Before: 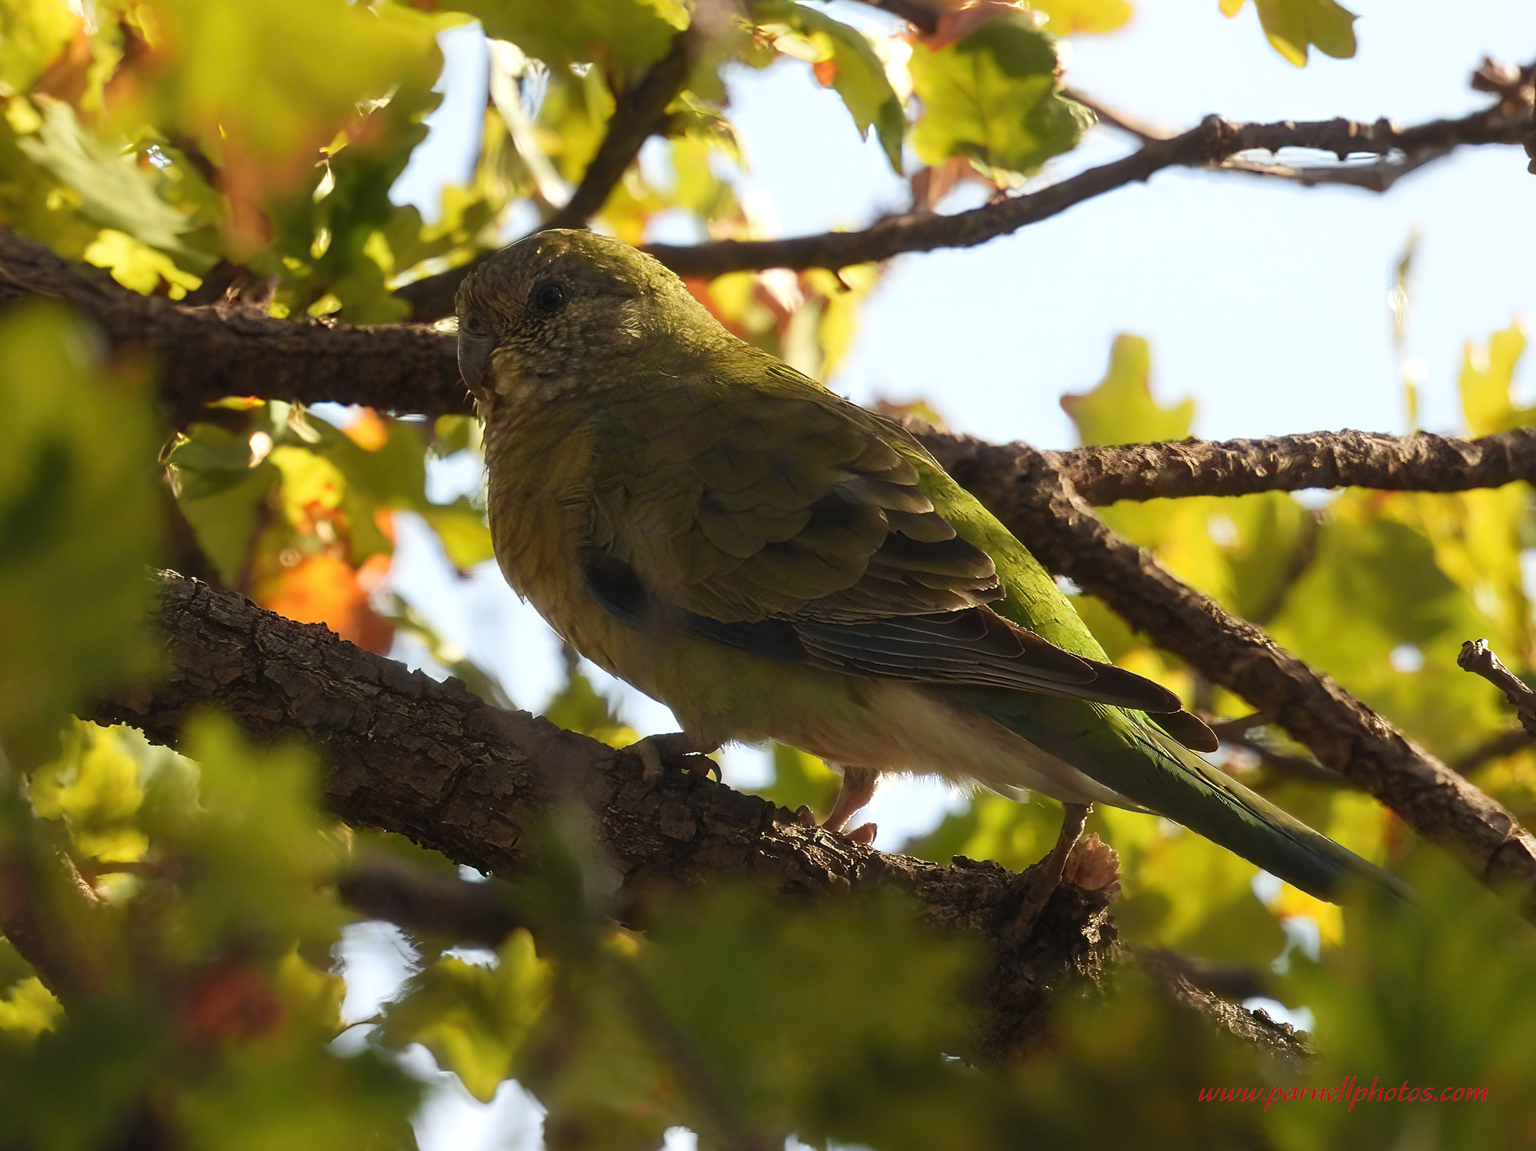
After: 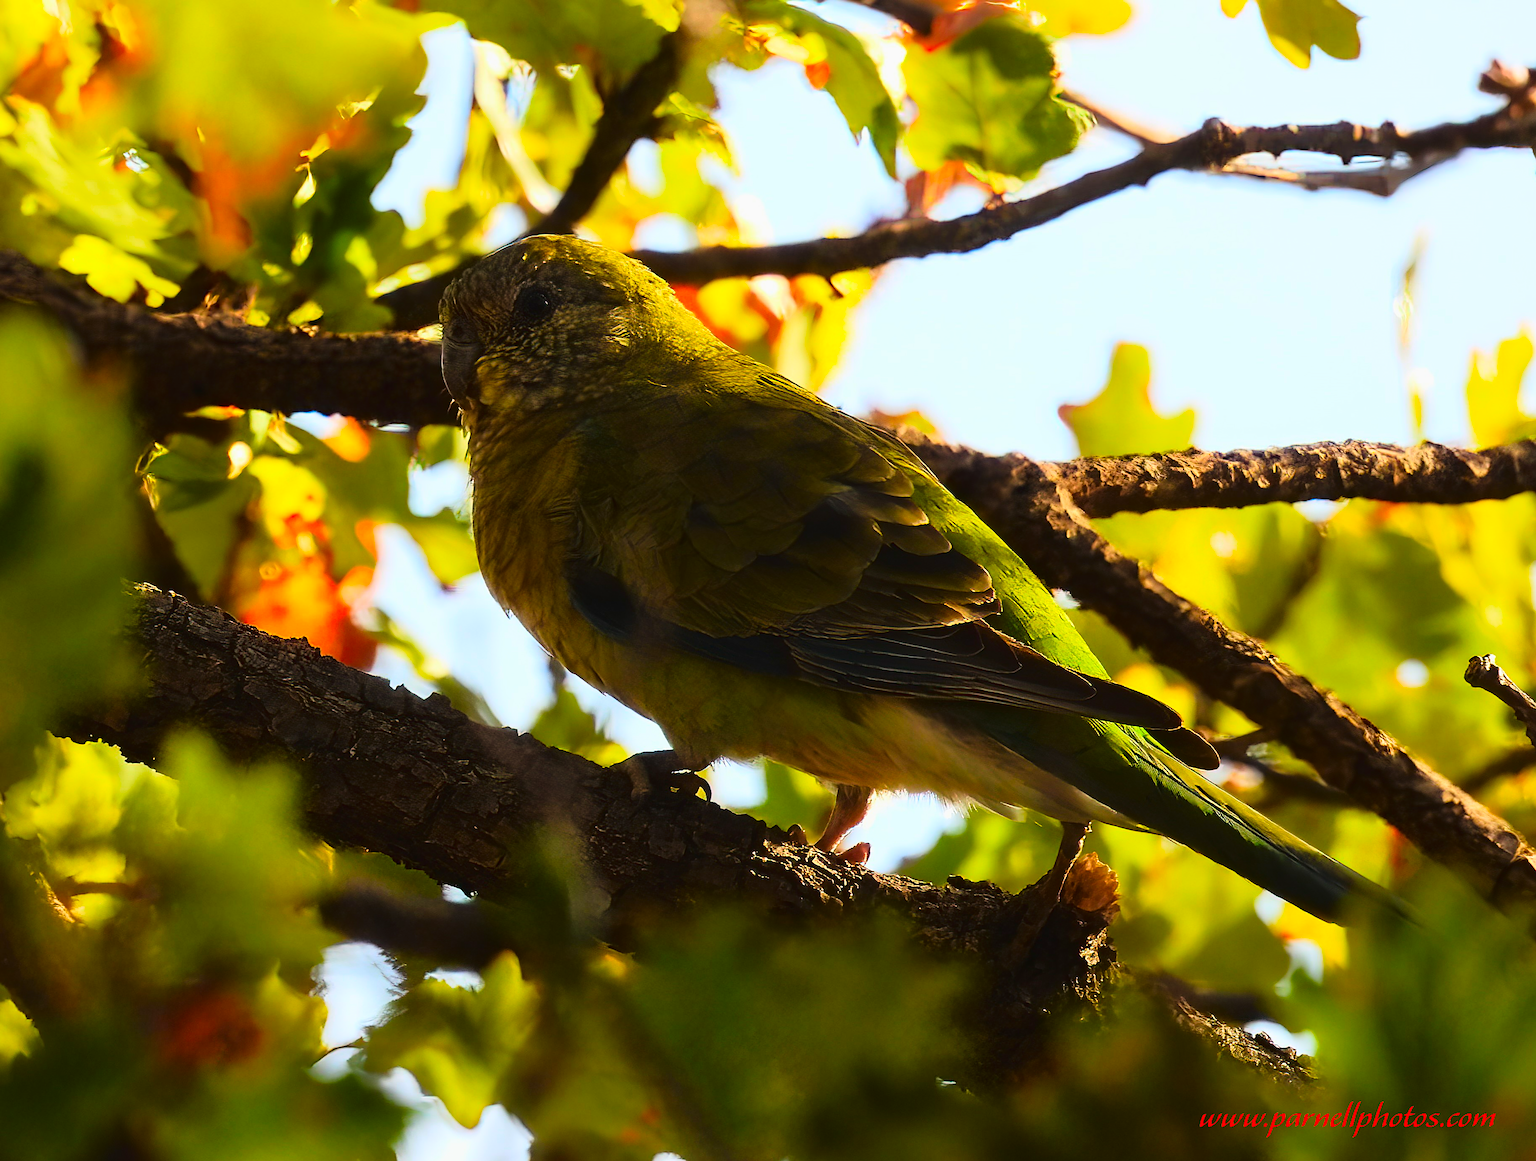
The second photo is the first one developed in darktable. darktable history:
sharpen: amount 0.491
crop and rotate: left 1.712%, right 0.52%, bottom 1.378%
tone curve: curves: ch0 [(0, 0.014) (0.17, 0.099) (0.398, 0.423) (0.725, 0.828) (0.872, 0.918) (1, 0.981)]; ch1 [(0, 0) (0.402, 0.36) (0.489, 0.491) (0.5, 0.503) (0.515, 0.52) (0.545, 0.572) (0.615, 0.662) (0.701, 0.725) (1, 1)]; ch2 [(0, 0) (0.42, 0.458) (0.485, 0.499) (0.503, 0.503) (0.531, 0.542) (0.561, 0.594) (0.644, 0.694) (0.717, 0.753) (1, 0.991)], color space Lab, linked channels, preserve colors none
color correction: highlights b* 0.005, saturation 1.78
